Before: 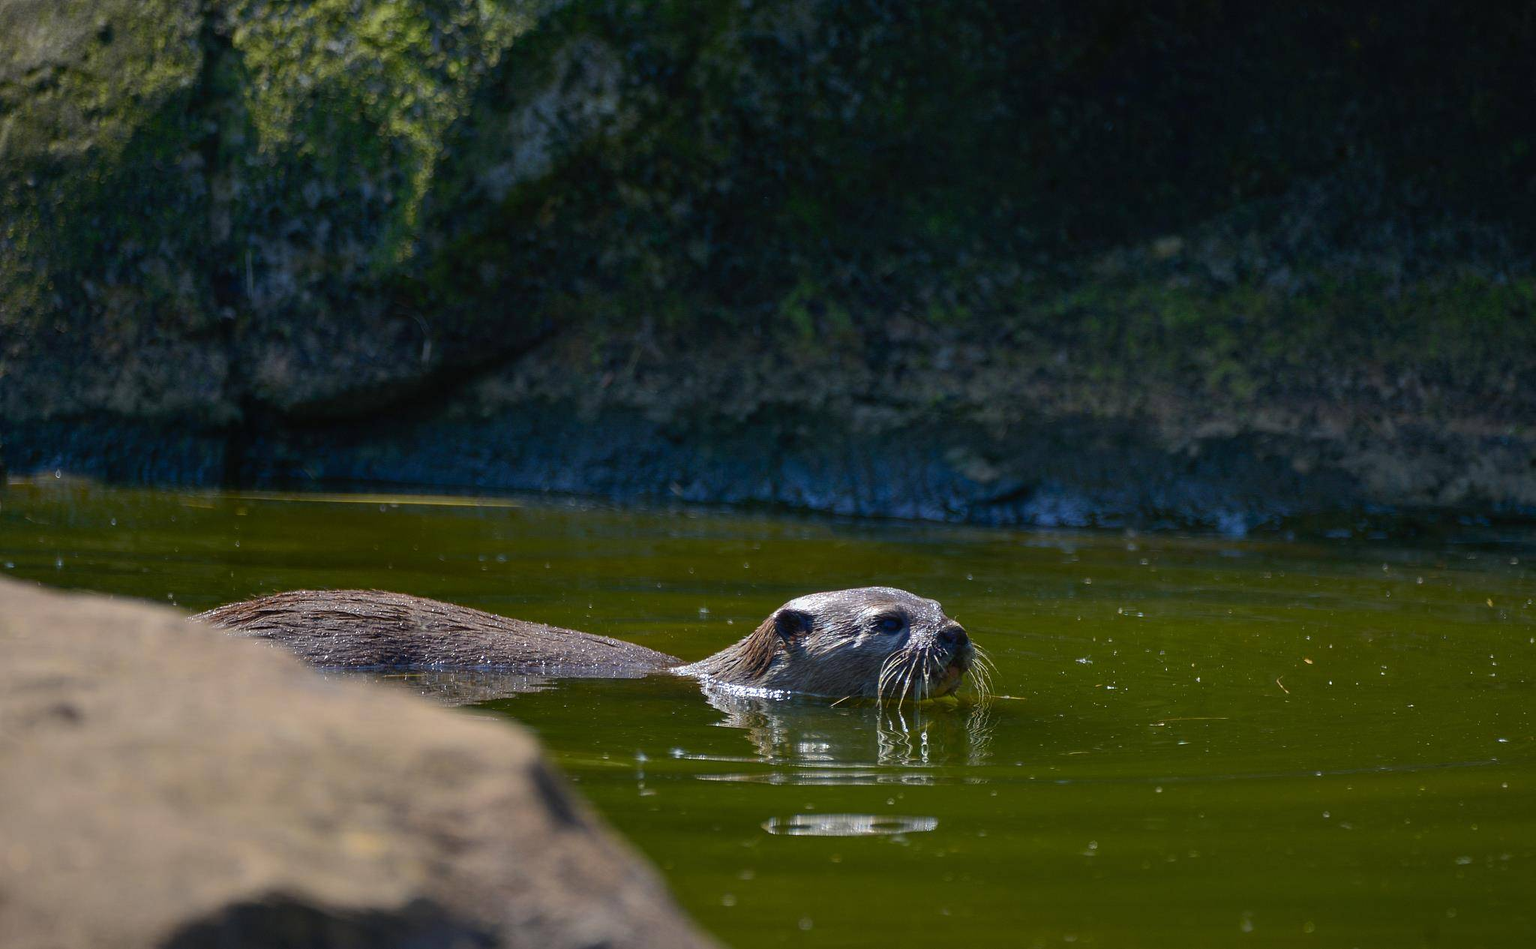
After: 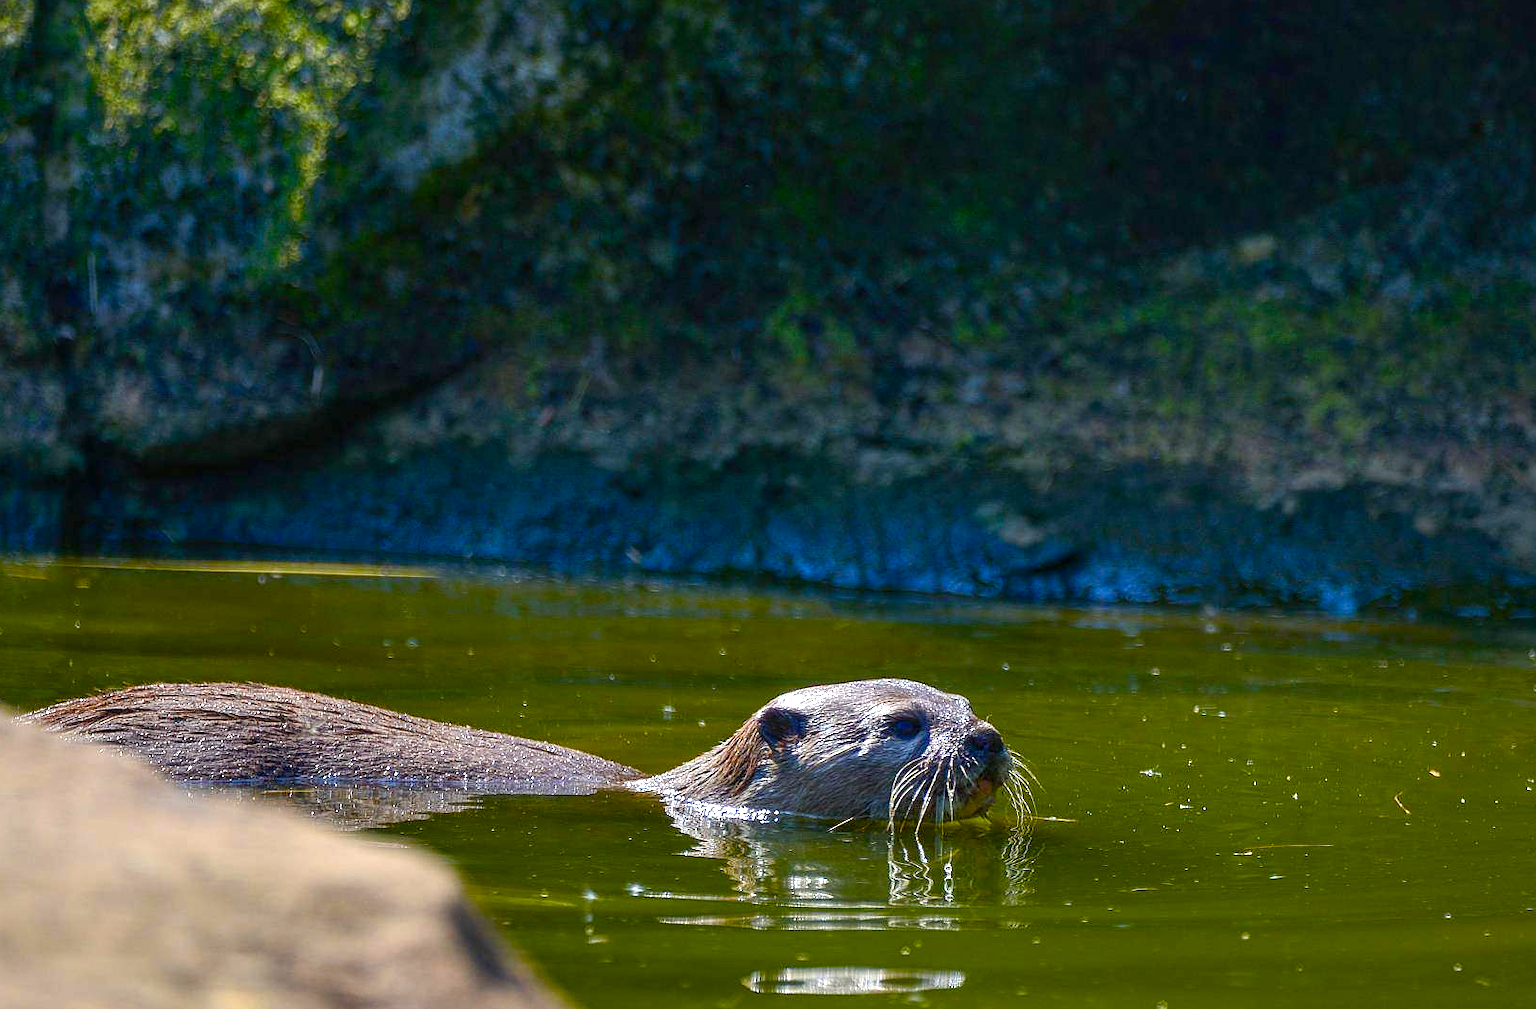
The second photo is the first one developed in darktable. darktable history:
local contrast: on, module defaults
sharpen: radius 1.002
crop: left 11.494%, top 5.416%, right 9.56%, bottom 10.578%
exposure: black level correction 0, exposure 0.702 EV, compensate highlight preservation false
color balance rgb: linear chroma grading › mid-tones 7.59%, perceptual saturation grading › global saturation 20%, perceptual saturation grading › highlights -25.311%, perceptual saturation grading › shadows 49.765%
base curve: preserve colors none
